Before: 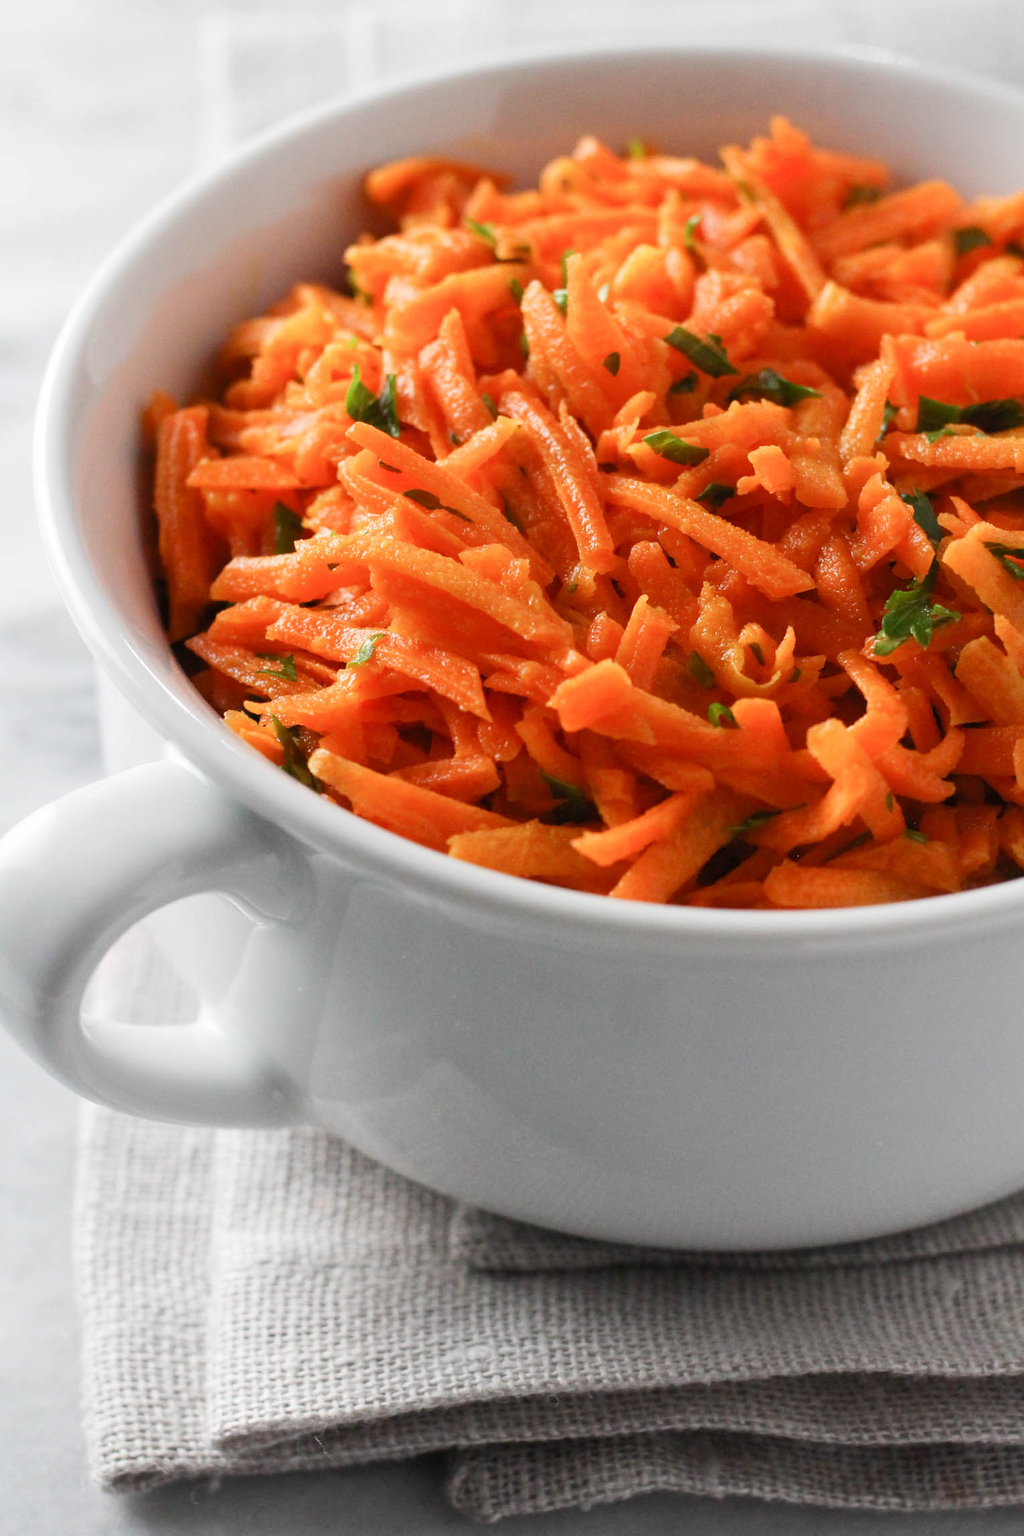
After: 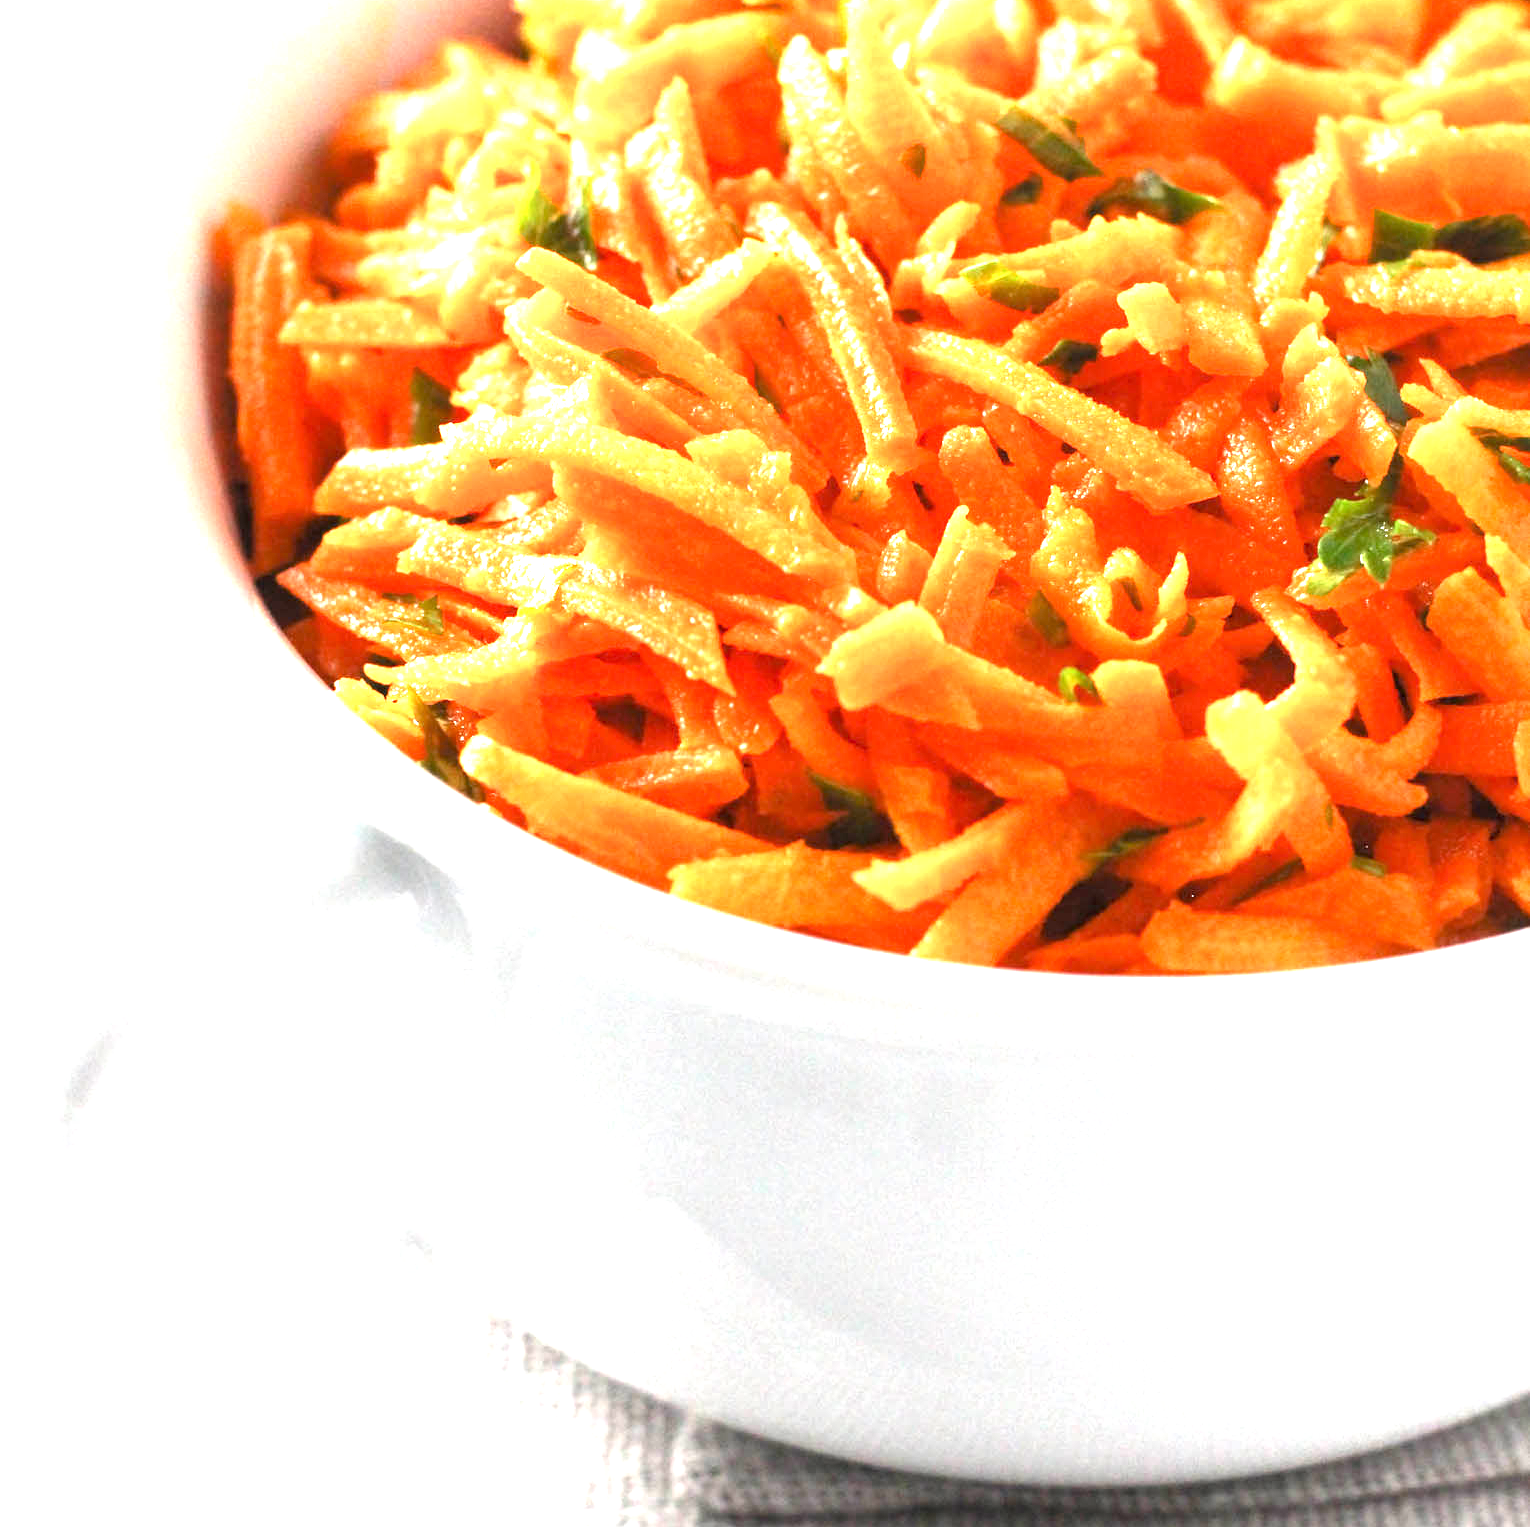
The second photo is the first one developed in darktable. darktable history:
exposure: exposure 2 EV, compensate highlight preservation false
crop: top 16.727%, bottom 16.727%
levels: levels [0.016, 0.5, 0.996]
